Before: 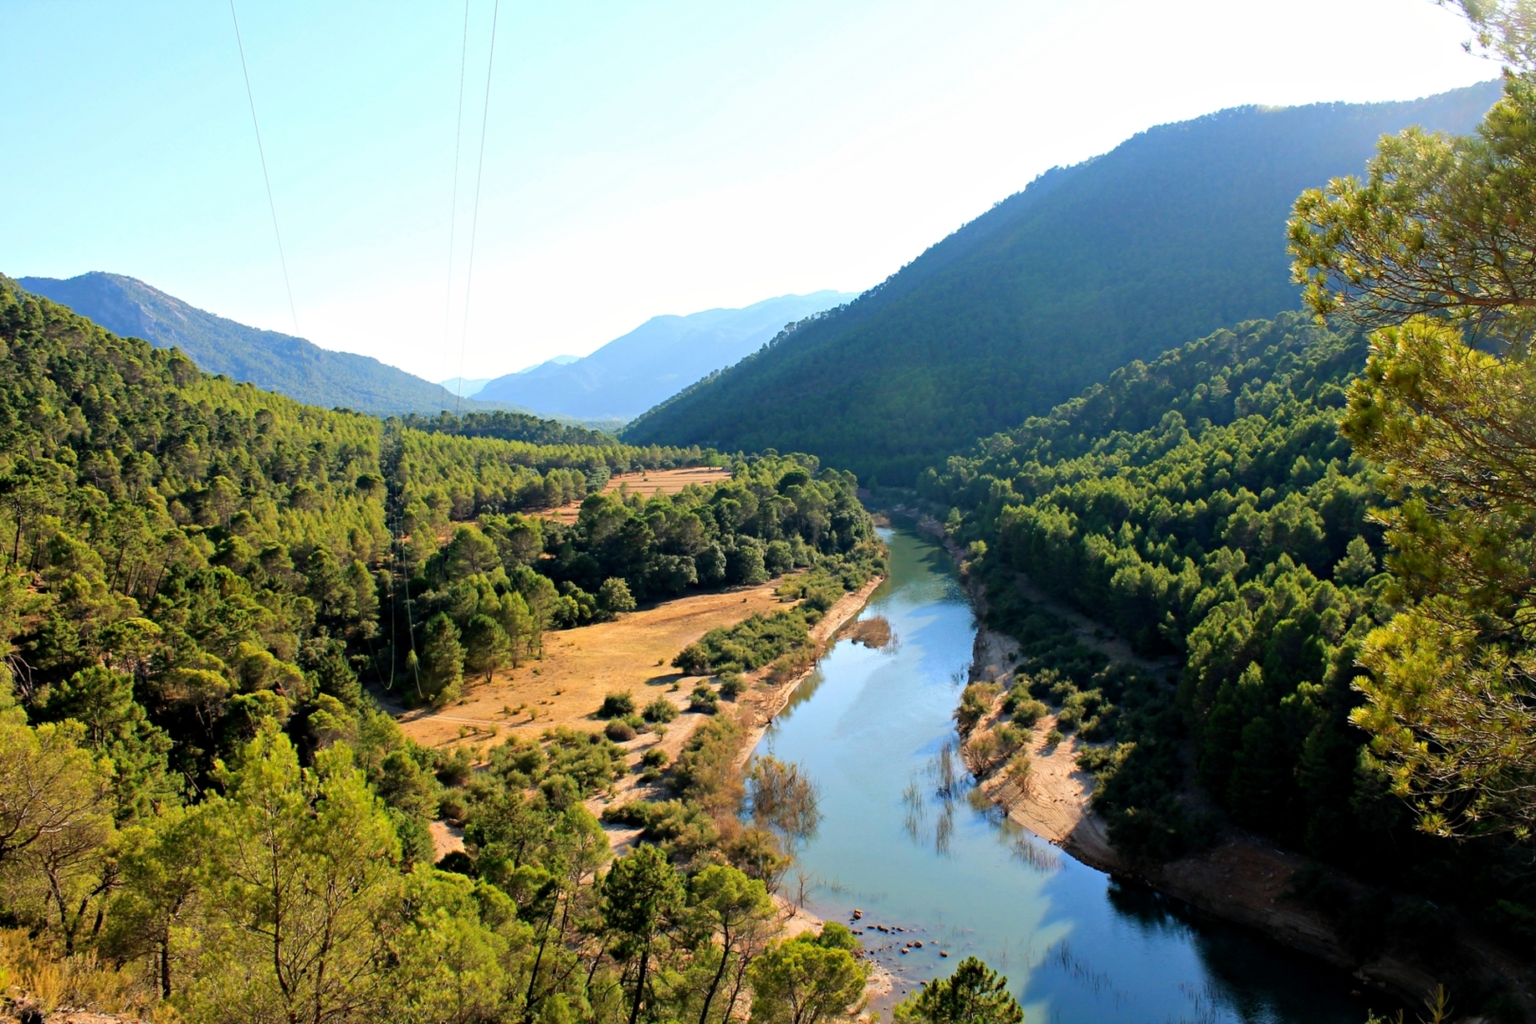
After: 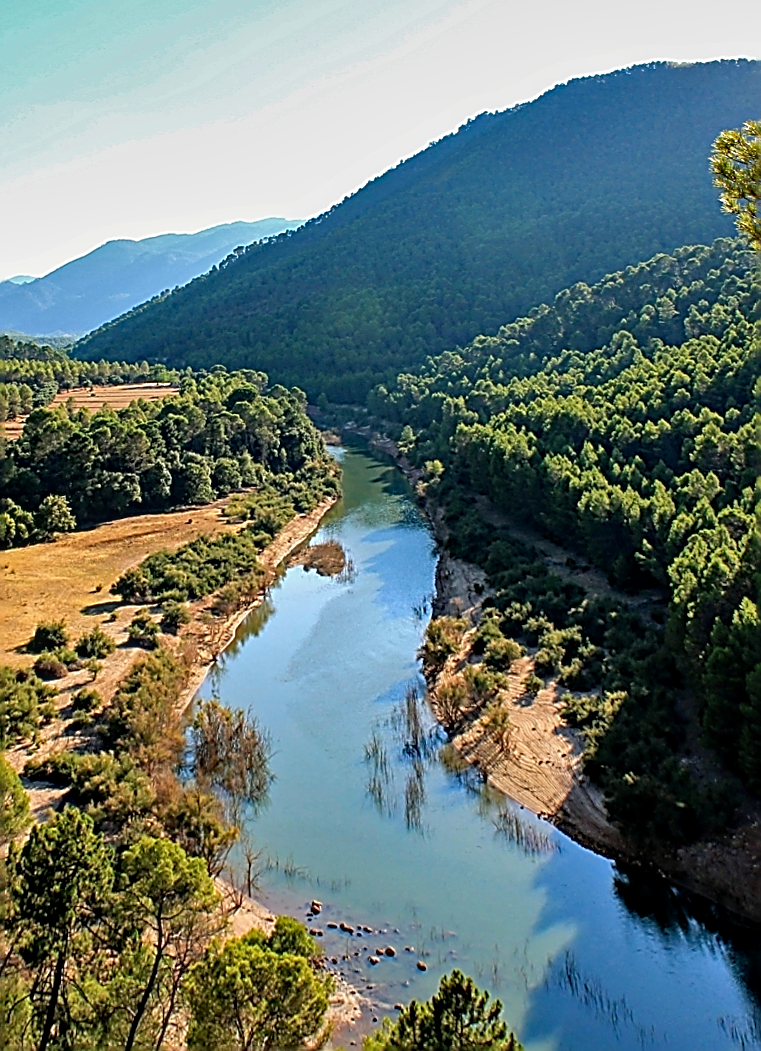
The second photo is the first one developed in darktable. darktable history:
contrast brightness saturation: saturation -0.05
haze removal: compatibility mode true, adaptive false
crop: left 31.458%, top 0%, right 11.876%
shadows and highlights: white point adjustment -3.64, highlights -63.34, highlights color adjustment 42%, soften with gaussian
sharpen: amount 2
local contrast: on, module defaults
rotate and perspective: rotation 0.72°, lens shift (vertical) -0.352, lens shift (horizontal) -0.051, crop left 0.152, crop right 0.859, crop top 0.019, crop bottom 0.964
